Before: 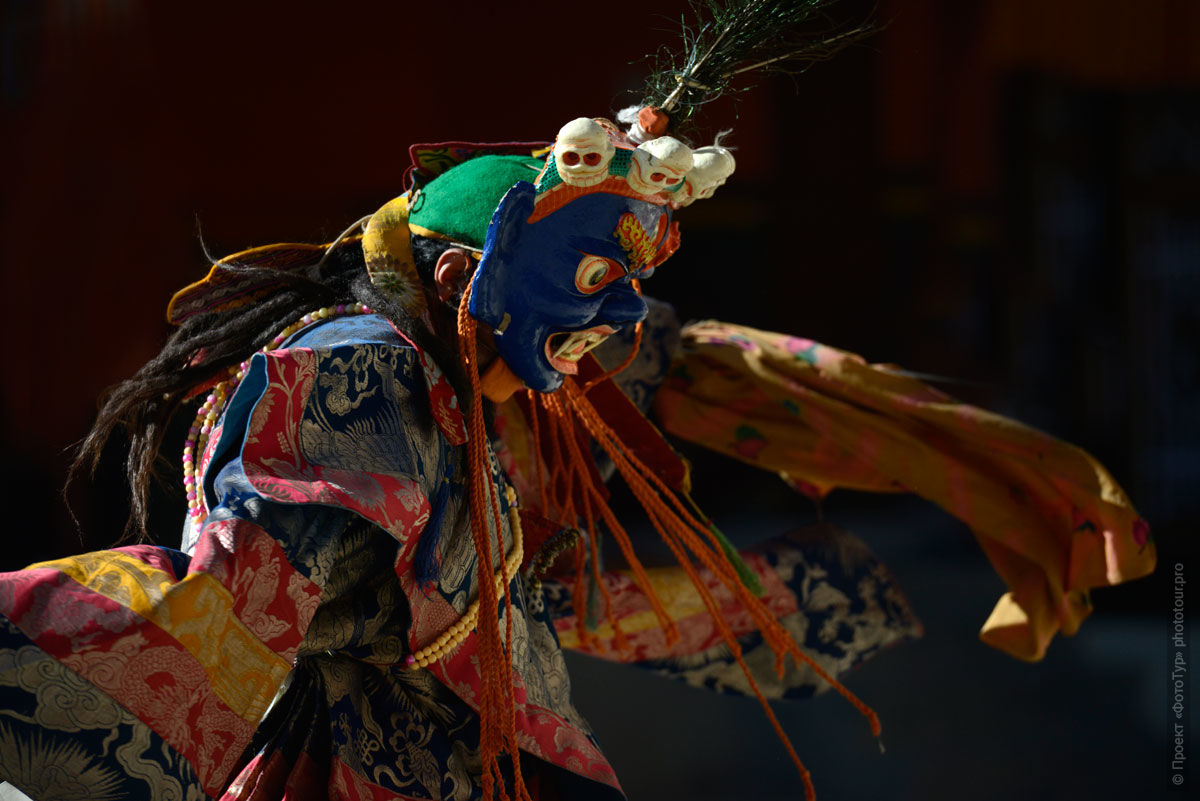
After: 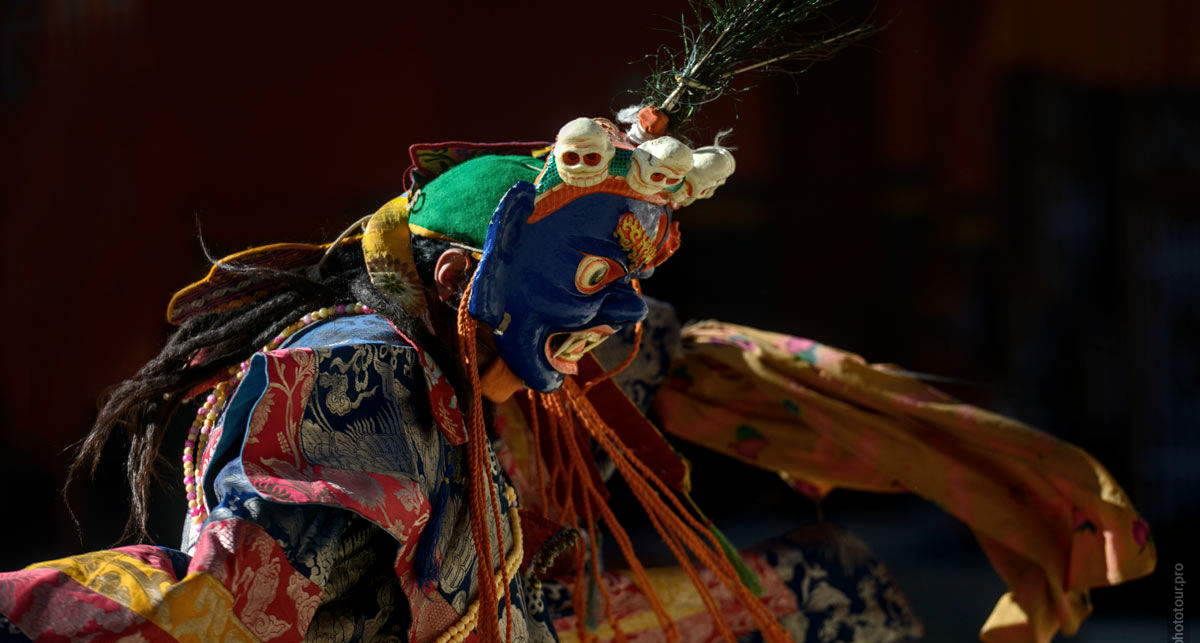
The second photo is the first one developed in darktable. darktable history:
local contrast: on, module defaults
crop: bottom 19.676%
